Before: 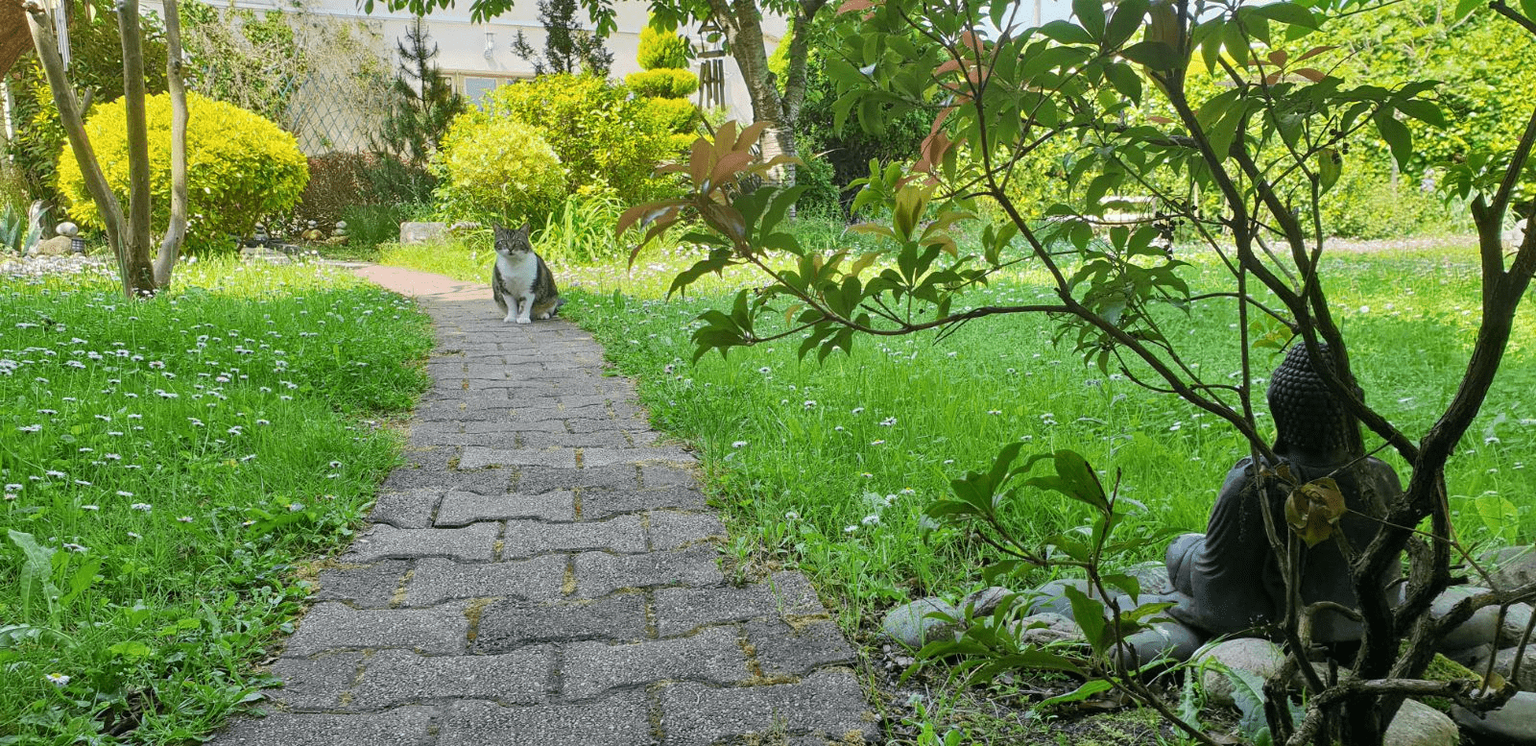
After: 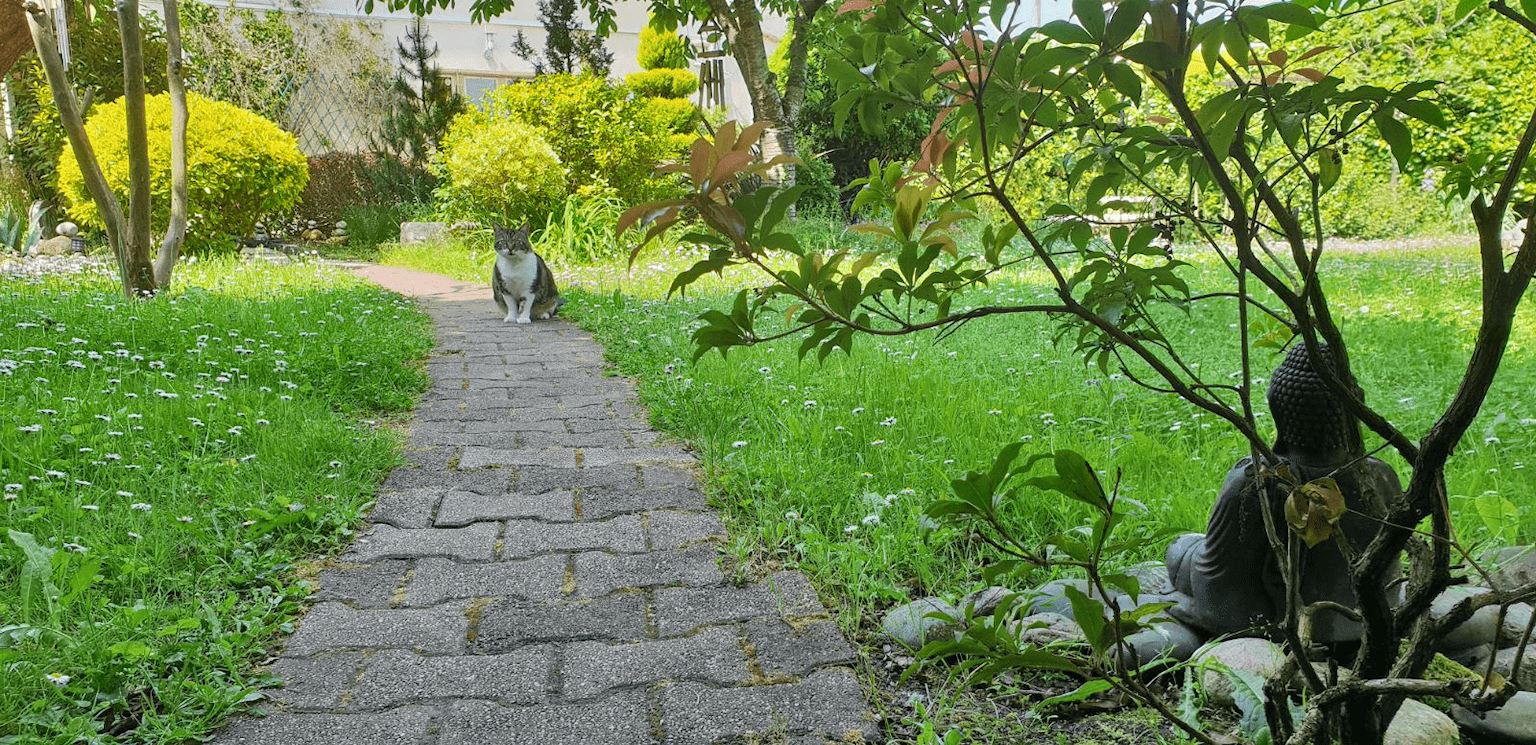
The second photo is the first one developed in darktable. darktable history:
shadows and highlights: highlights color adjustment 42.79%, soften with gaussian
